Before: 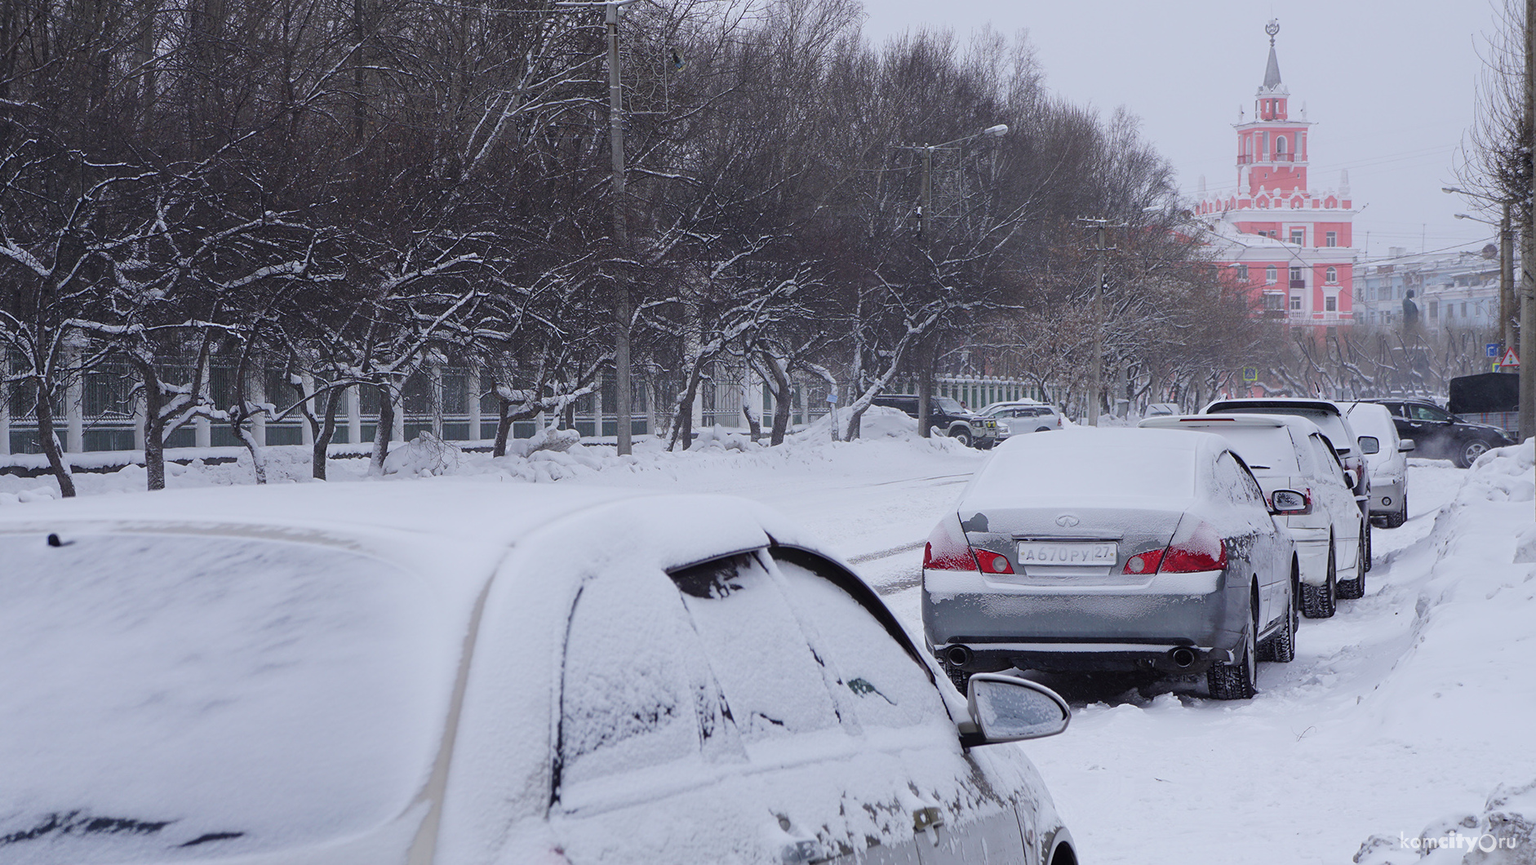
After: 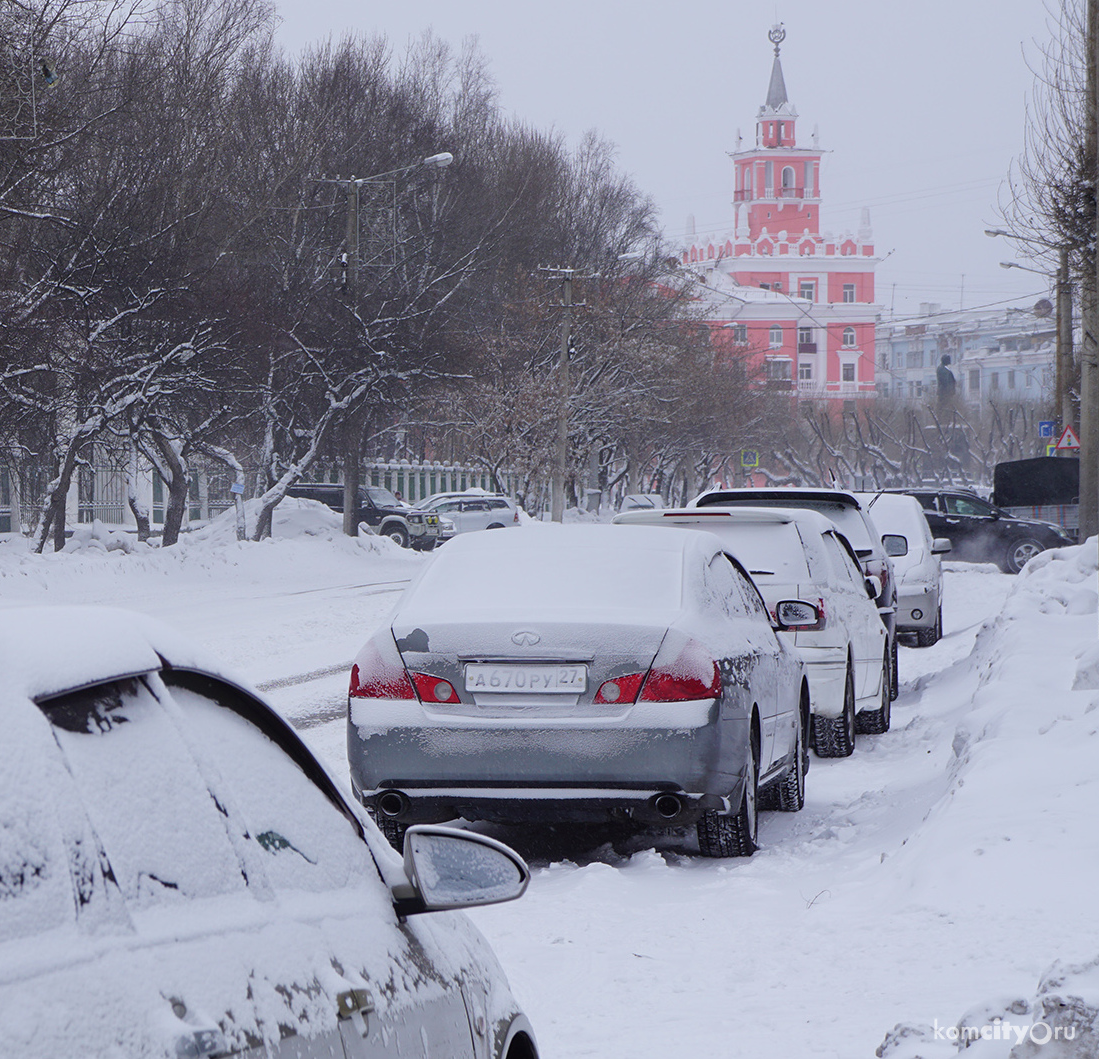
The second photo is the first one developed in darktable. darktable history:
crop: left 41.591%
